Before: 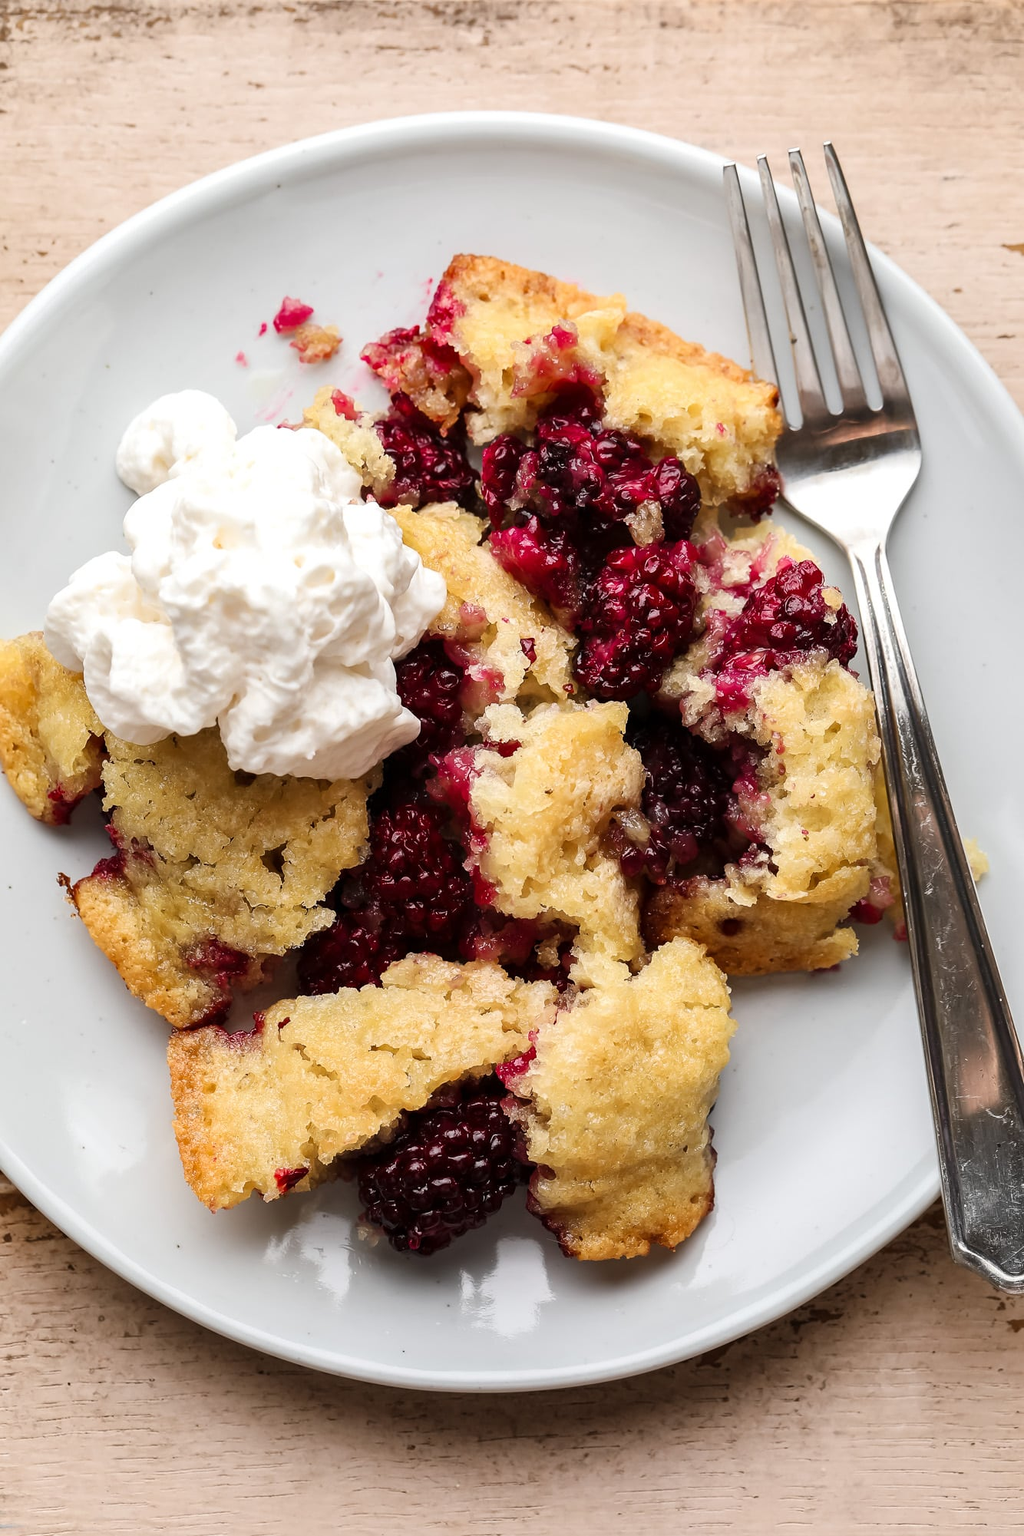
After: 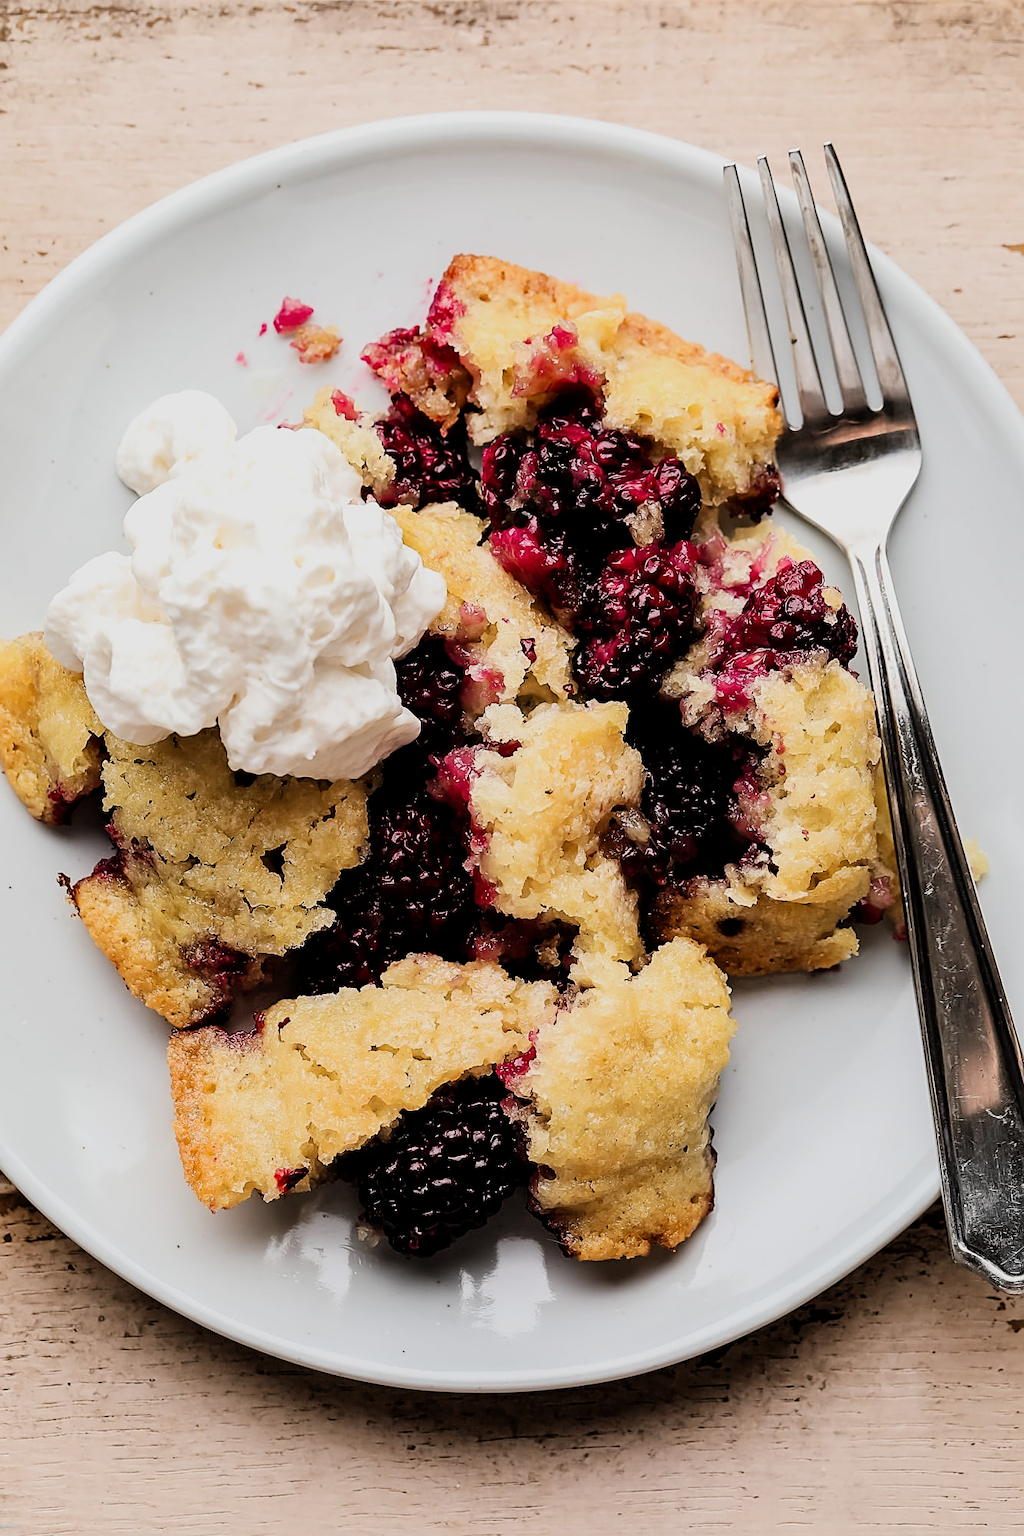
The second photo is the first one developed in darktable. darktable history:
filmic rgb: black relative exposure -5 EV, hardness 2.88, contrast 1.3
sharpen: on, module defaults
